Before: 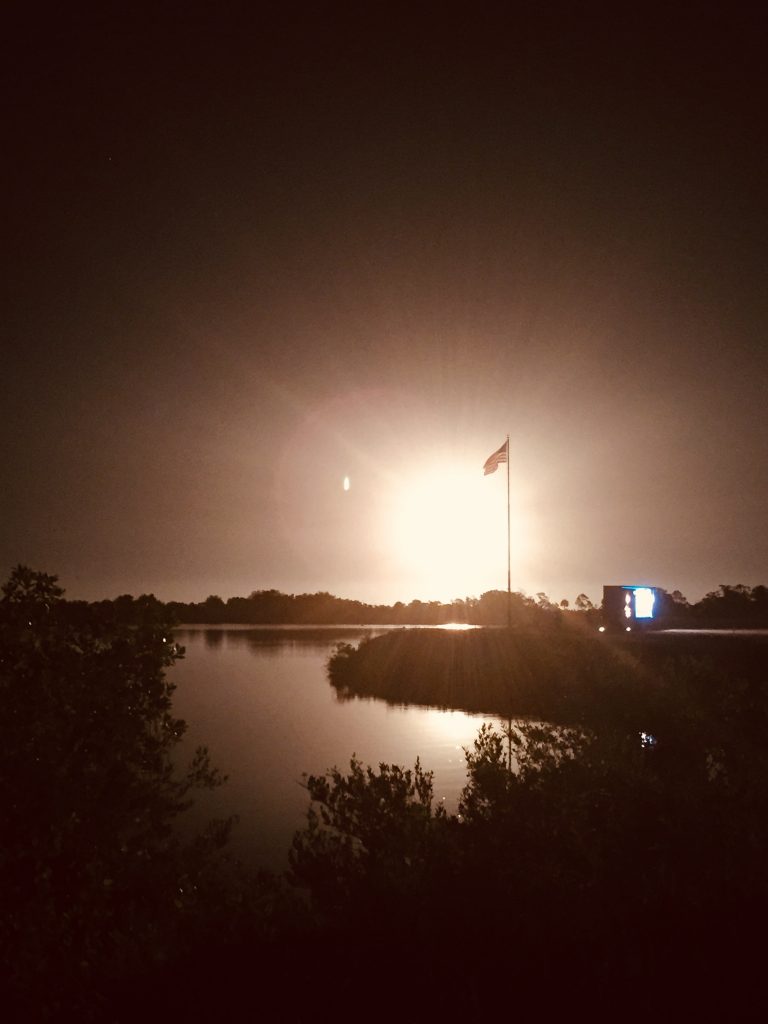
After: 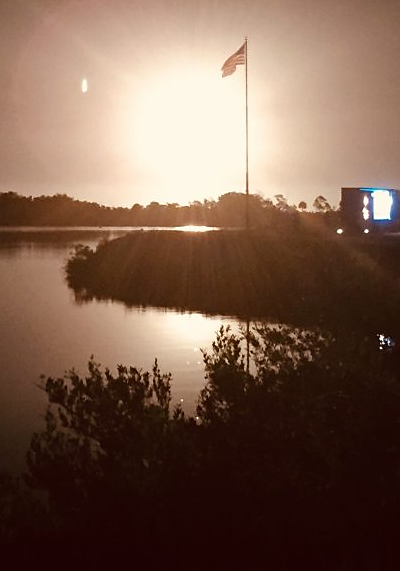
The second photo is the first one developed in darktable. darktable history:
sharpen: radius 1.511, amount 0.372, threshold 1.376
crop: left 34.173%, top 38.961%, right 13.552%, bottom 5.242%
